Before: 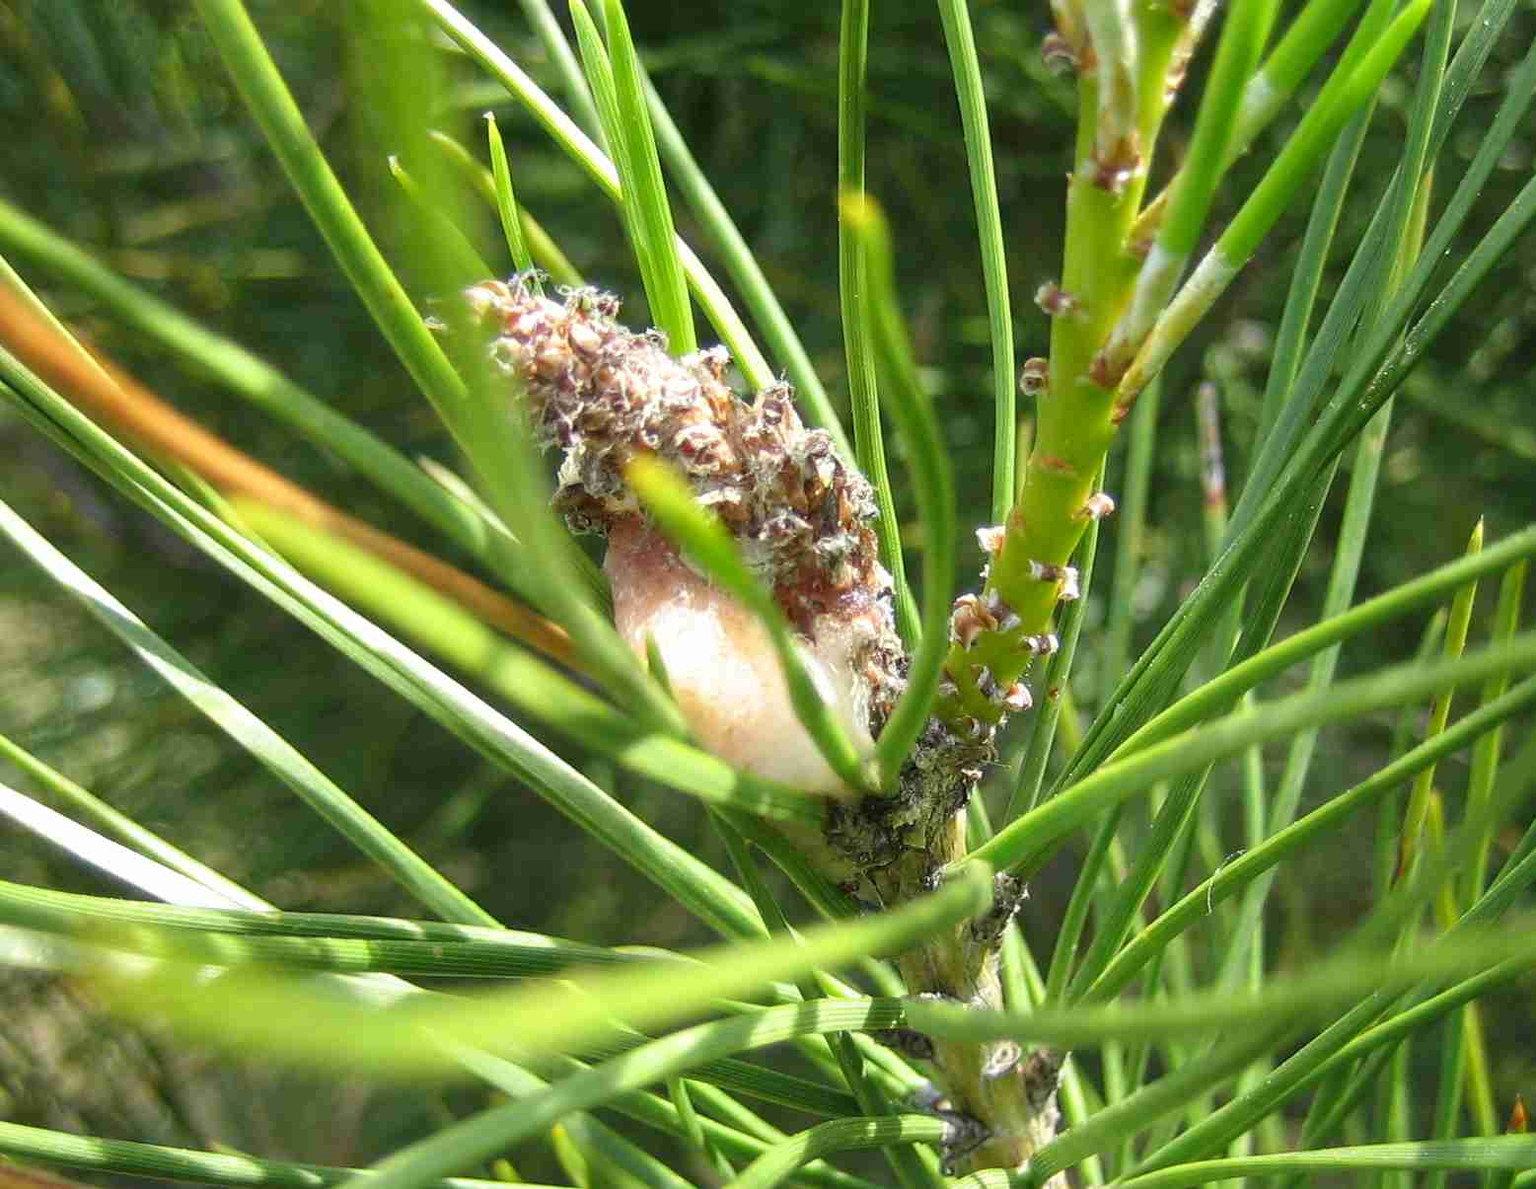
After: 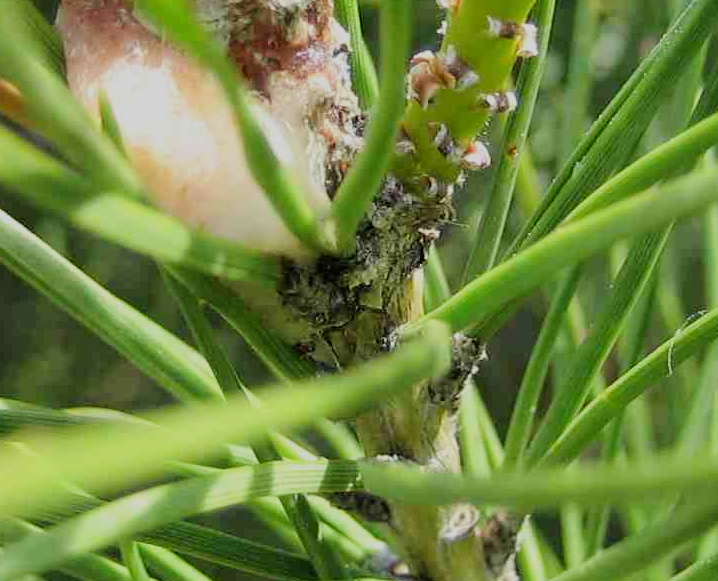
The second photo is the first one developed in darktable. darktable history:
crop: left 35.758%, top 45.749%, right 18.081%, bottom 6.024%
filmic rgb: black relative exposure -7.65 EV, white relative exposure 4.56 EV, hardness 3.61
